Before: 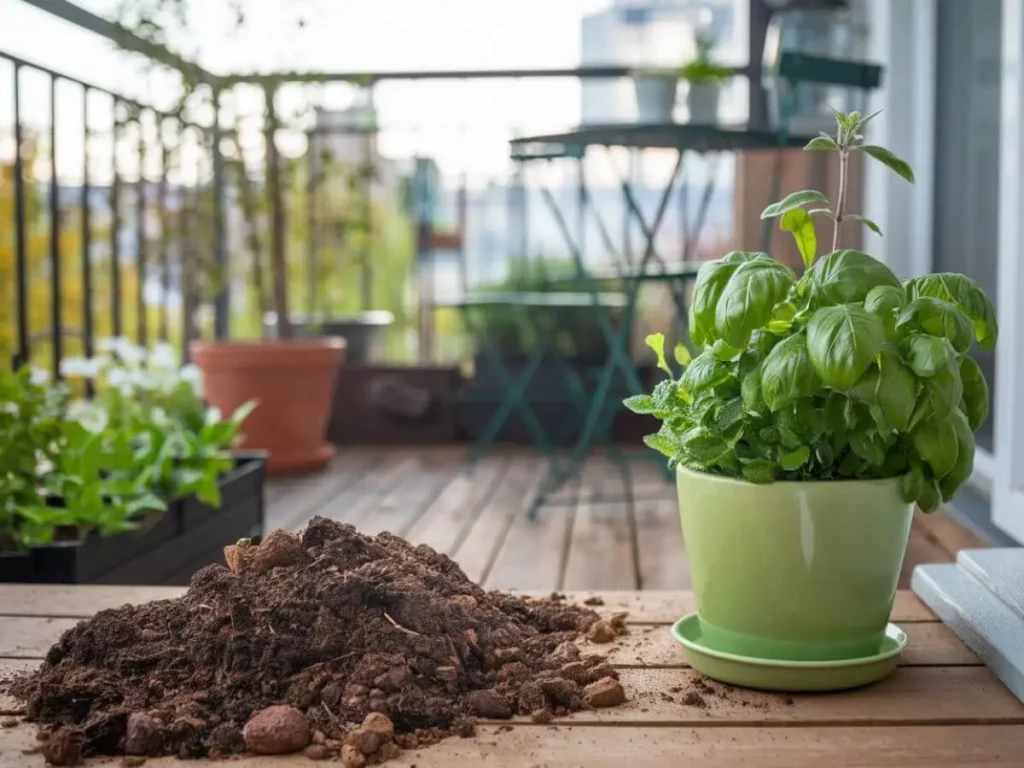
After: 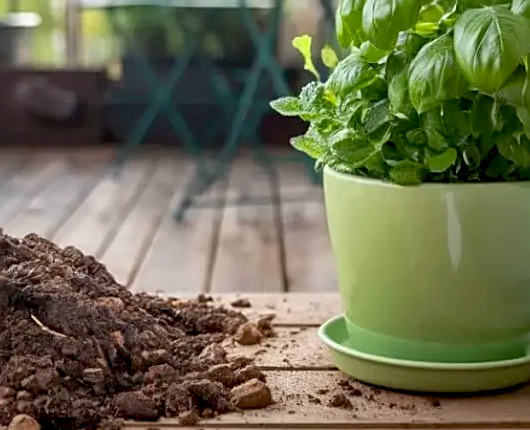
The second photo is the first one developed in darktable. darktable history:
sharpen: on, module defaults
exposure: black level correction 0.009, exposure 0.119 EV, compensate highlight preservation false
crop: left 34.479%, top 38.822%, right 13.718%, bottom 5.172%
